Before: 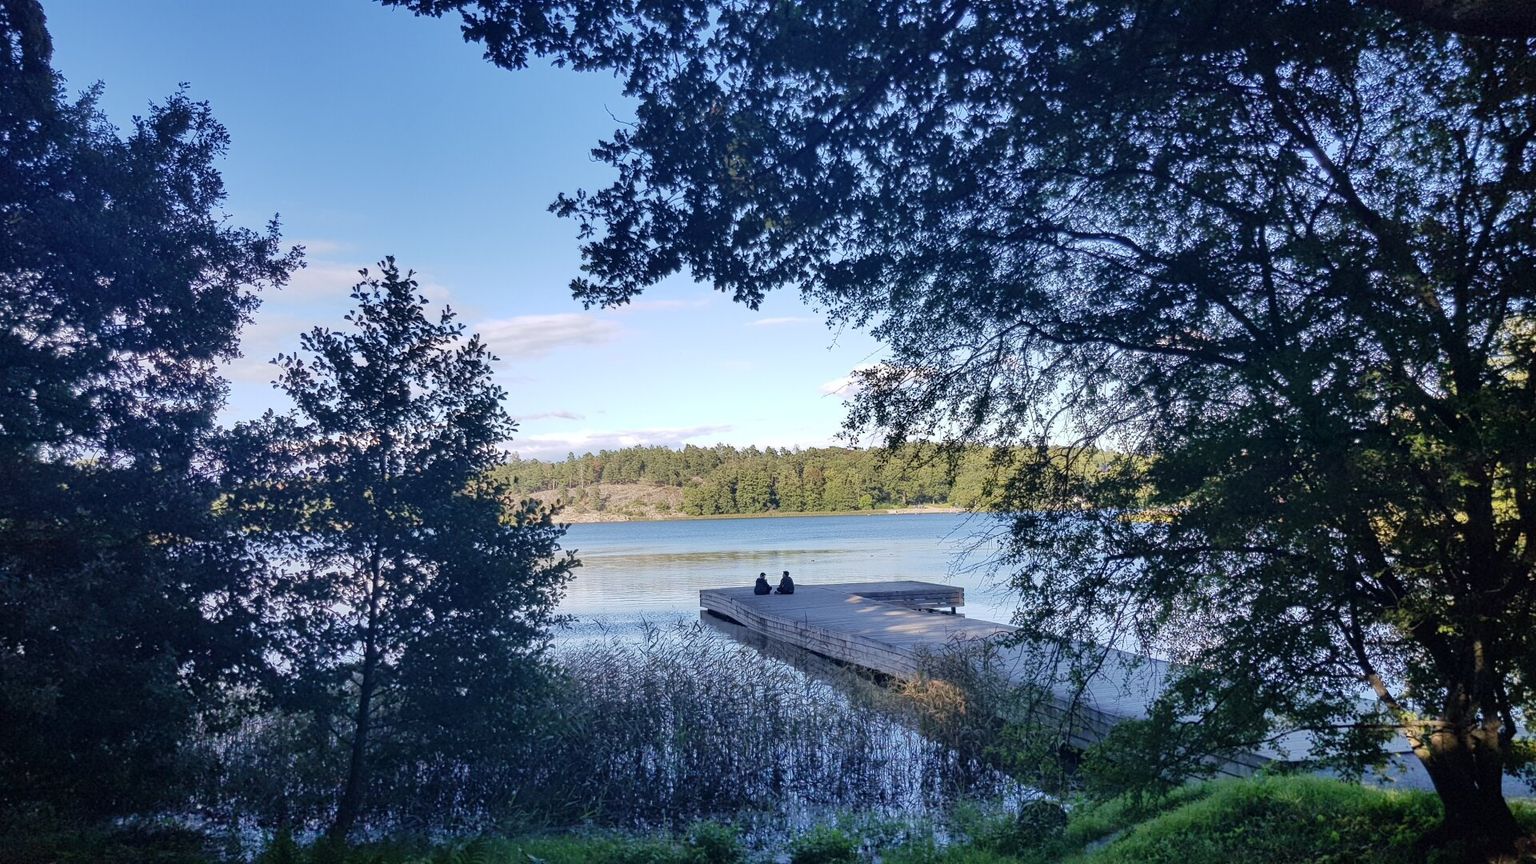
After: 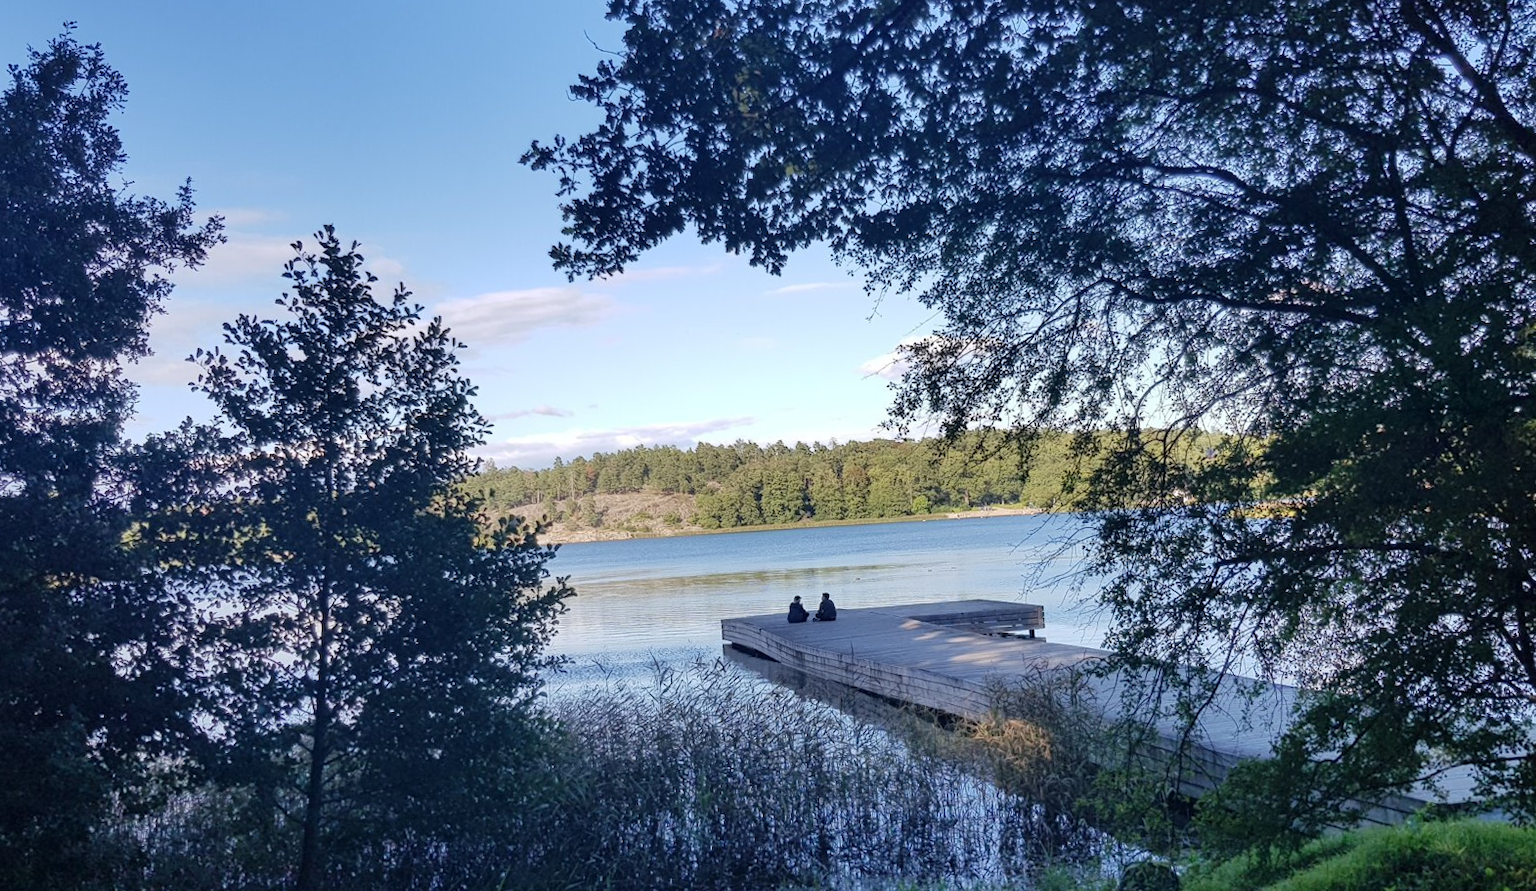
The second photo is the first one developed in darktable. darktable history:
rotate and perspective: rotation -2°, crop left 0.022, crop right 0.978, crop top 0.049, crop bottom 0.951
crop: left 6.446%, top 8.188%, right 9.538%, bottom 3.548%
